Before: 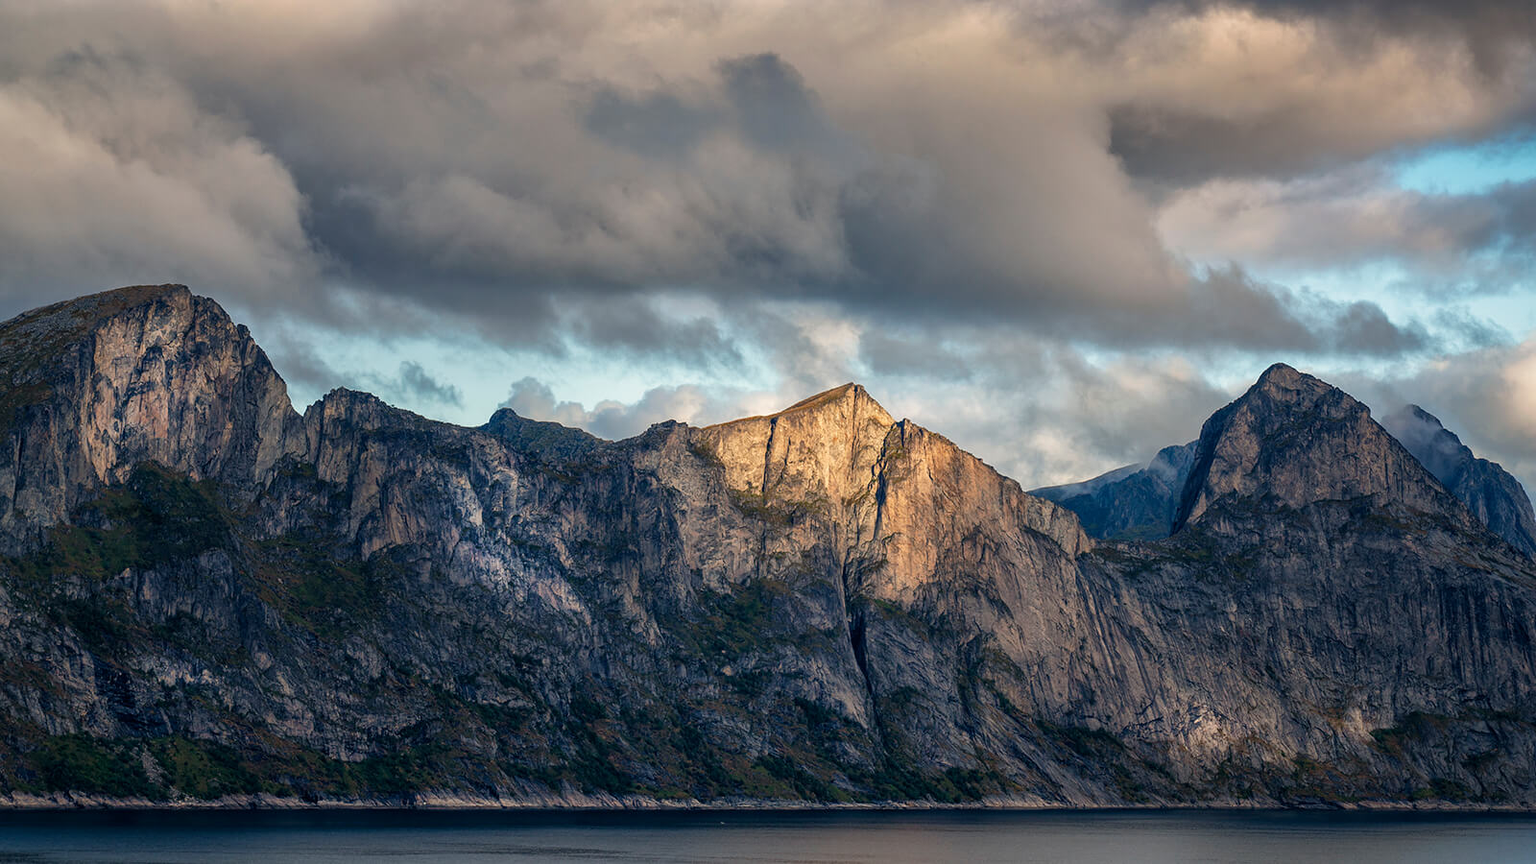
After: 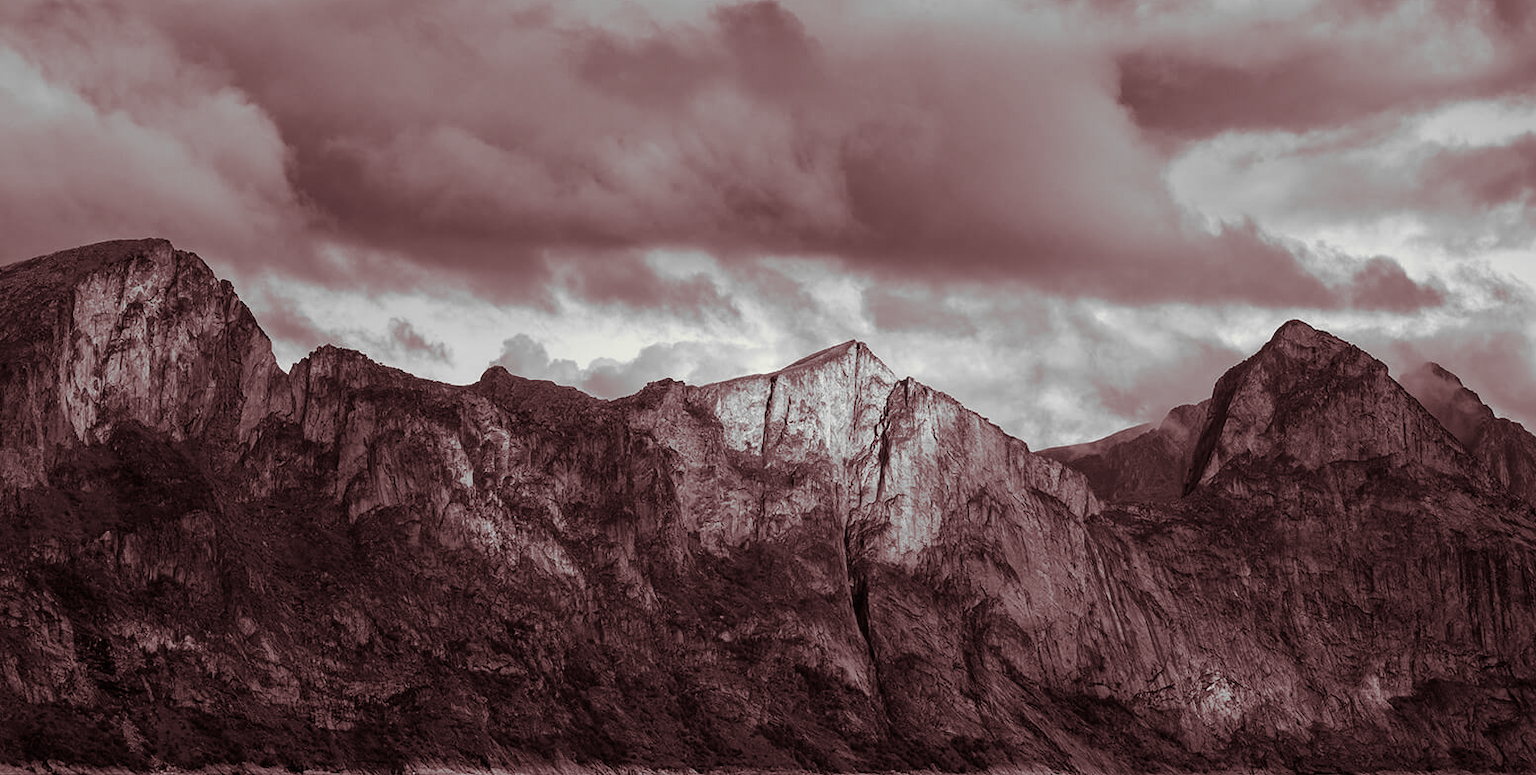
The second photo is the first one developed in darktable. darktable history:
monochrome: a -35.87, b 49.73, size 1.7
split-toning: on, module defaults
crop: left 1.507%, top 6.147%, right 1.379%, bottom 6.637%
